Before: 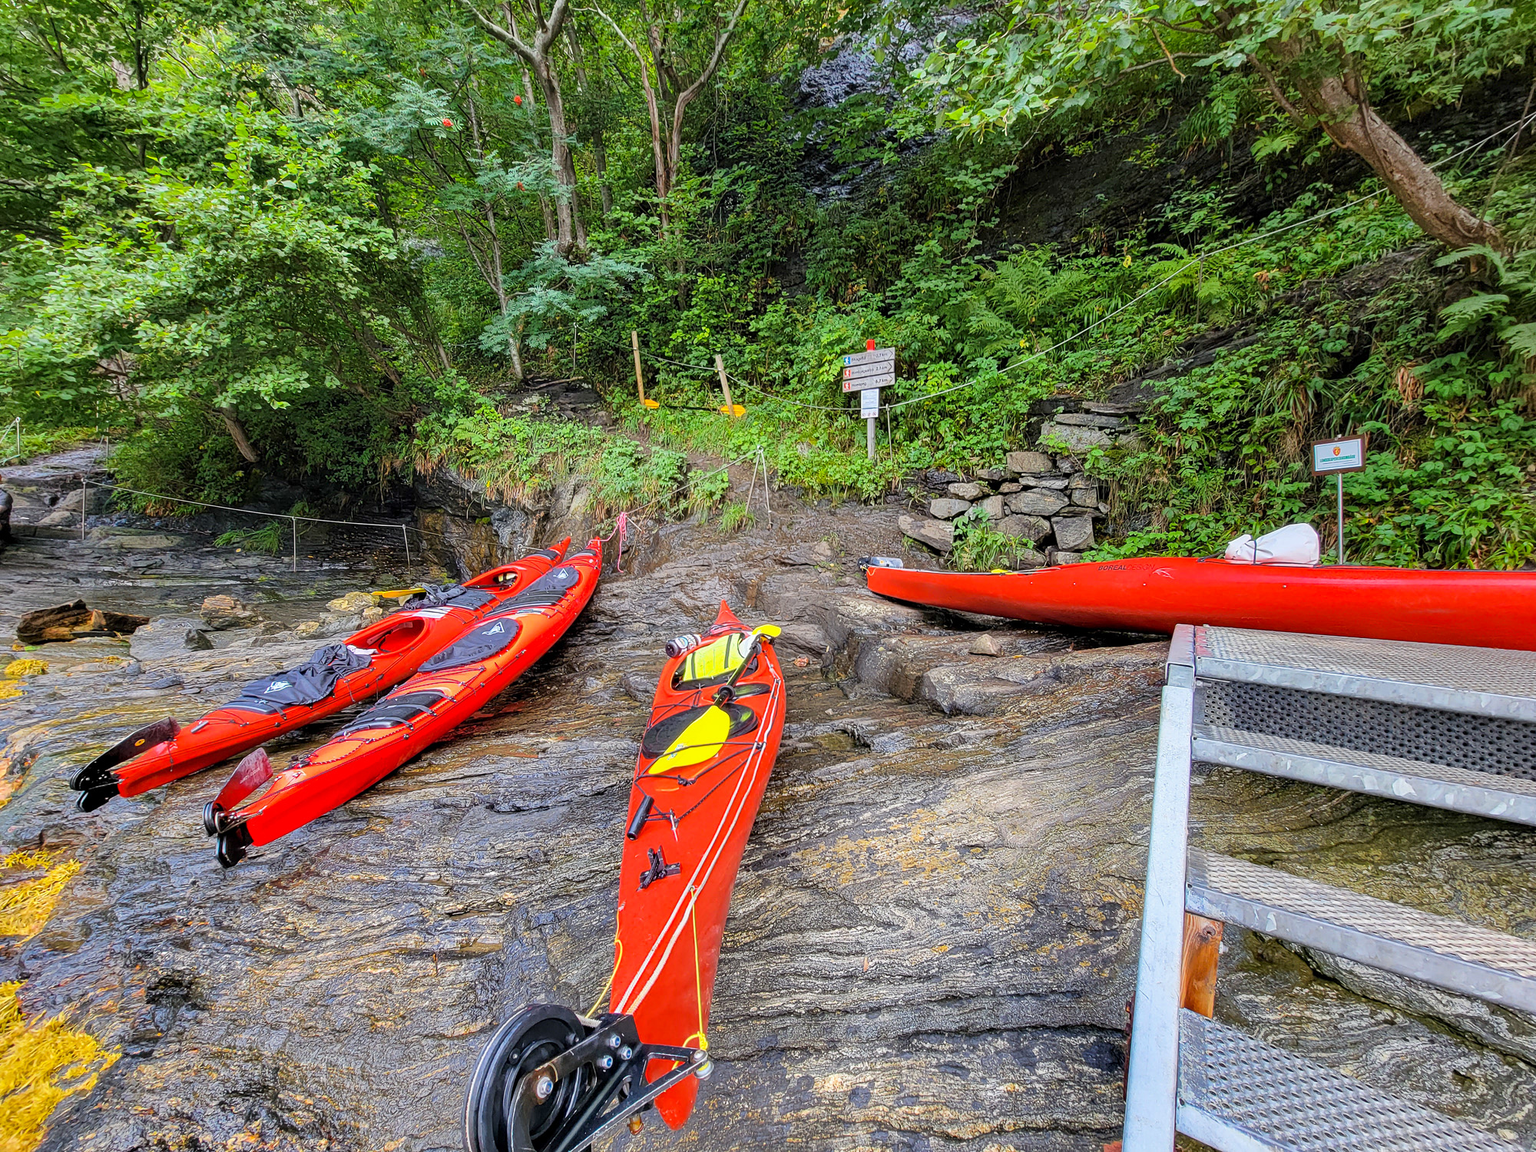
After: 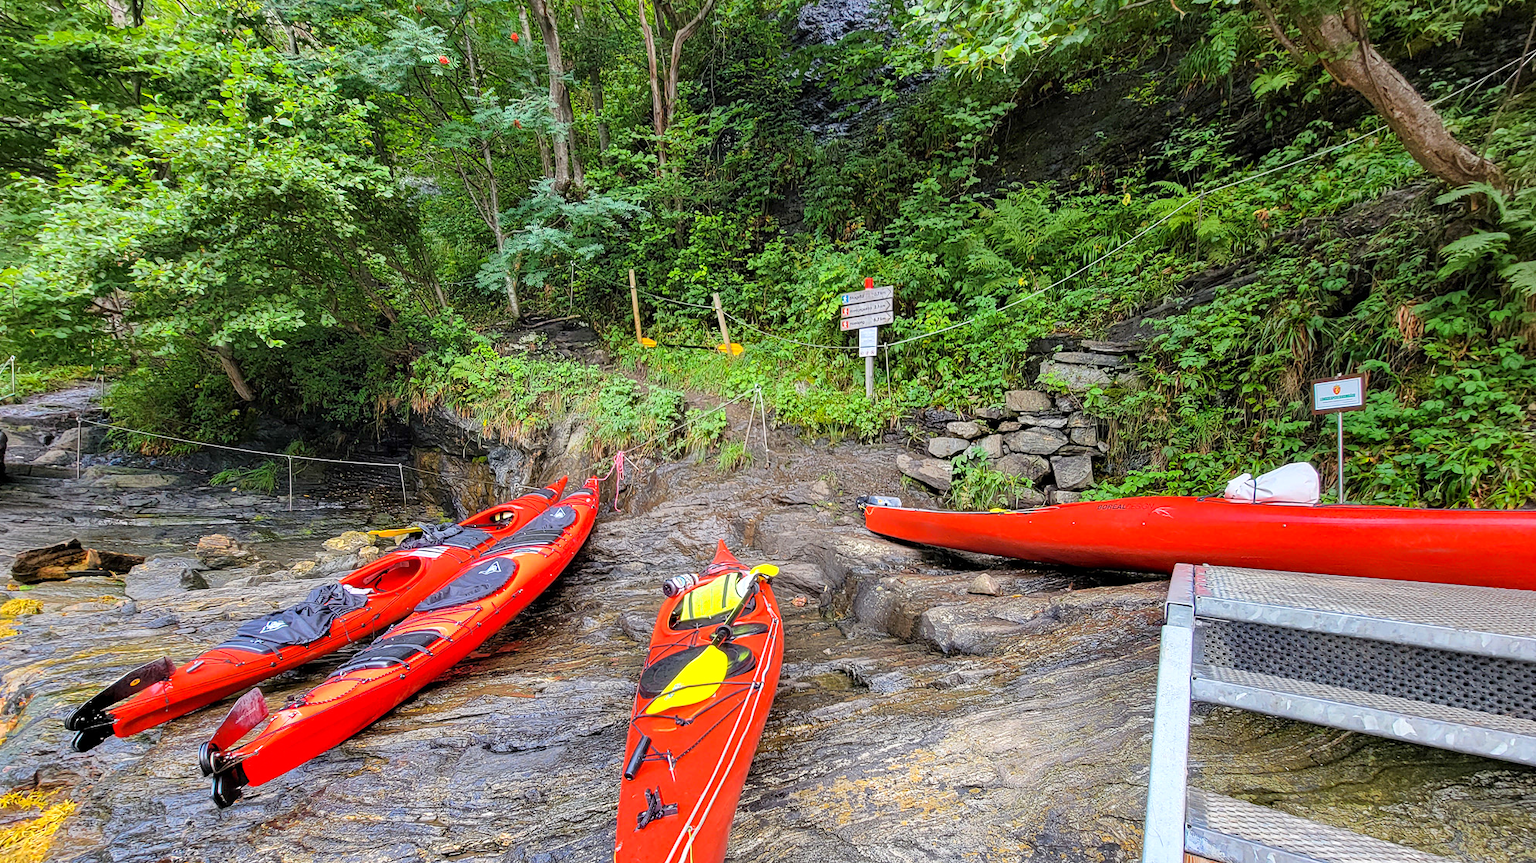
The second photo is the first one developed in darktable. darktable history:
crop: left 0.387%, top 5.469%, bottom 19.809%
exposure: exposure 0.191 EV, compensate highlight preservation false
